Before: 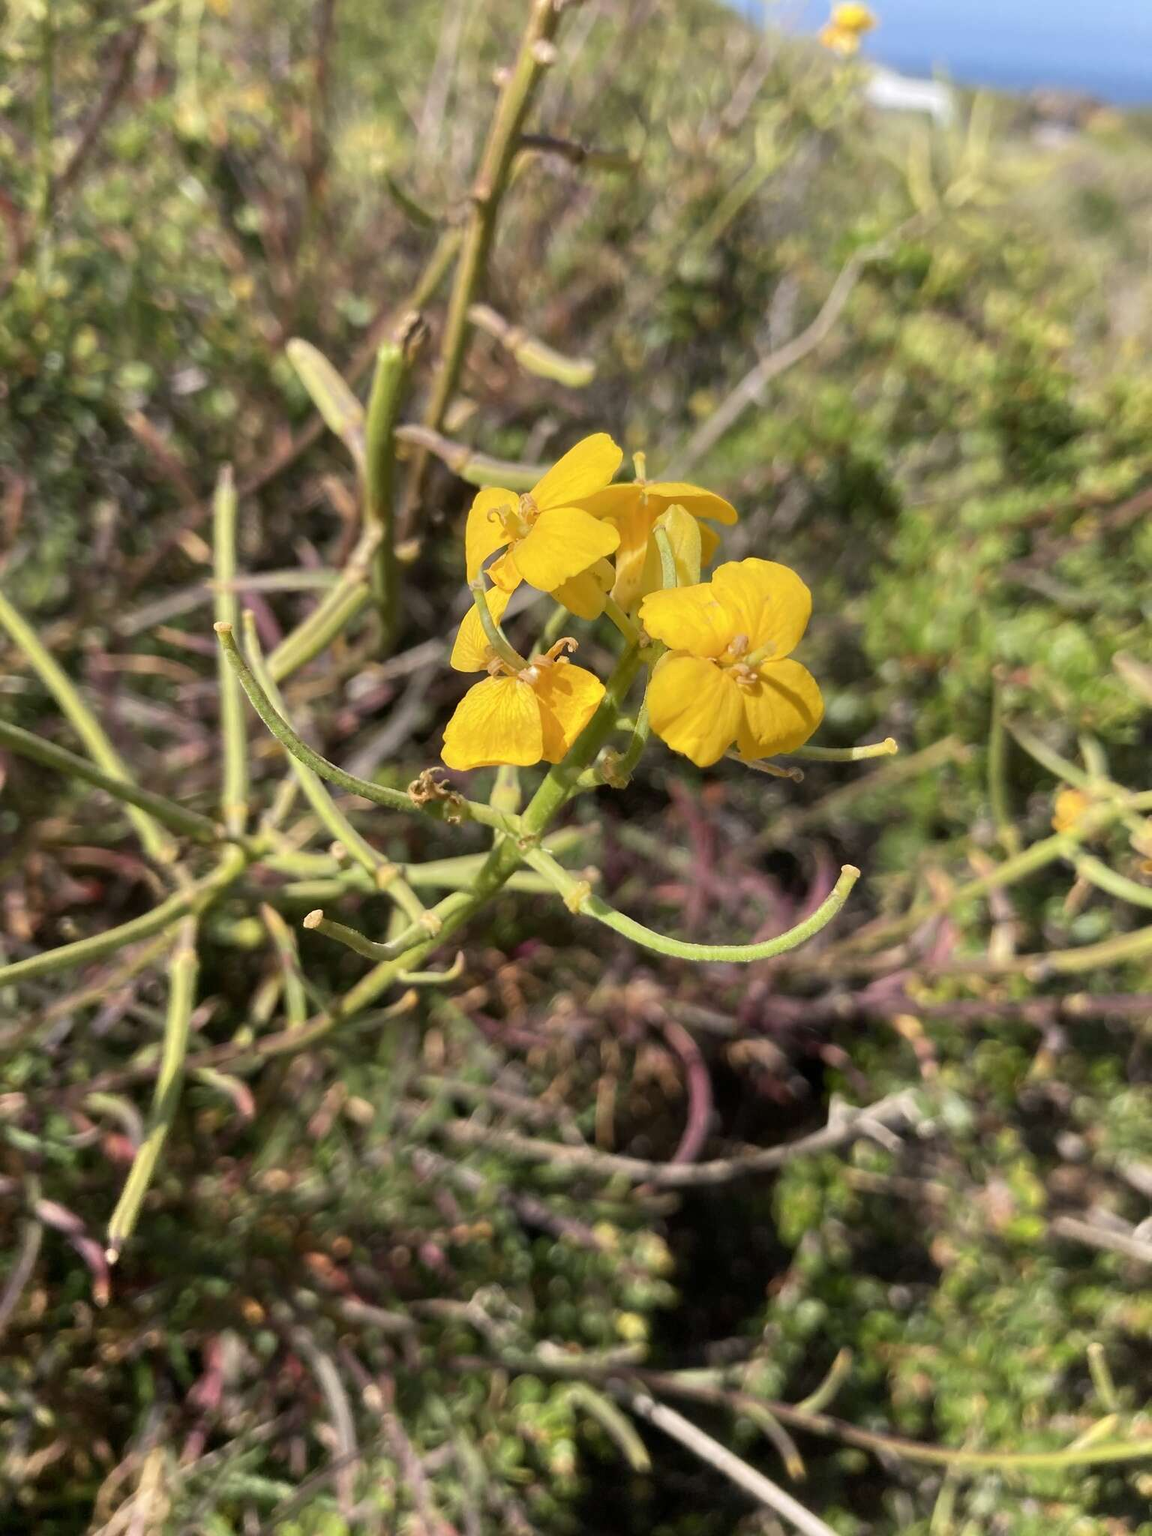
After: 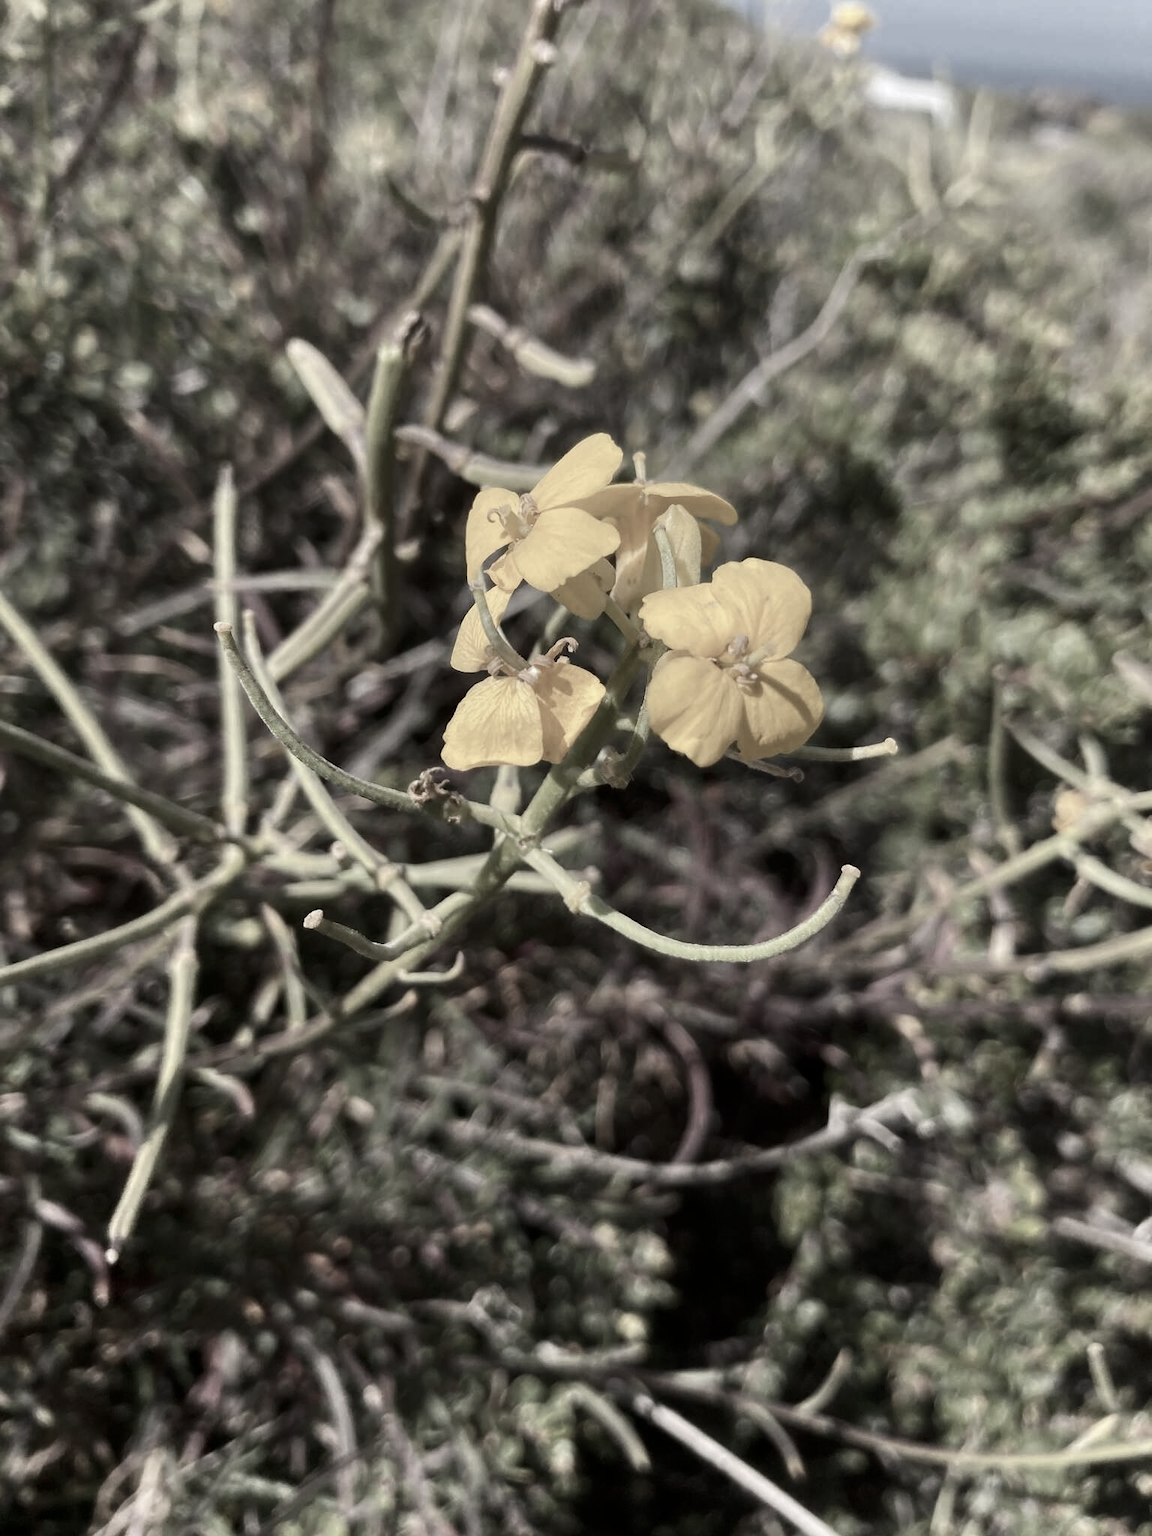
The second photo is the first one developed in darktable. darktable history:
color correction: saturation 0.2
contrast brightness saturation: contrast 0.12, brightness -0.12, saturation 0.2
